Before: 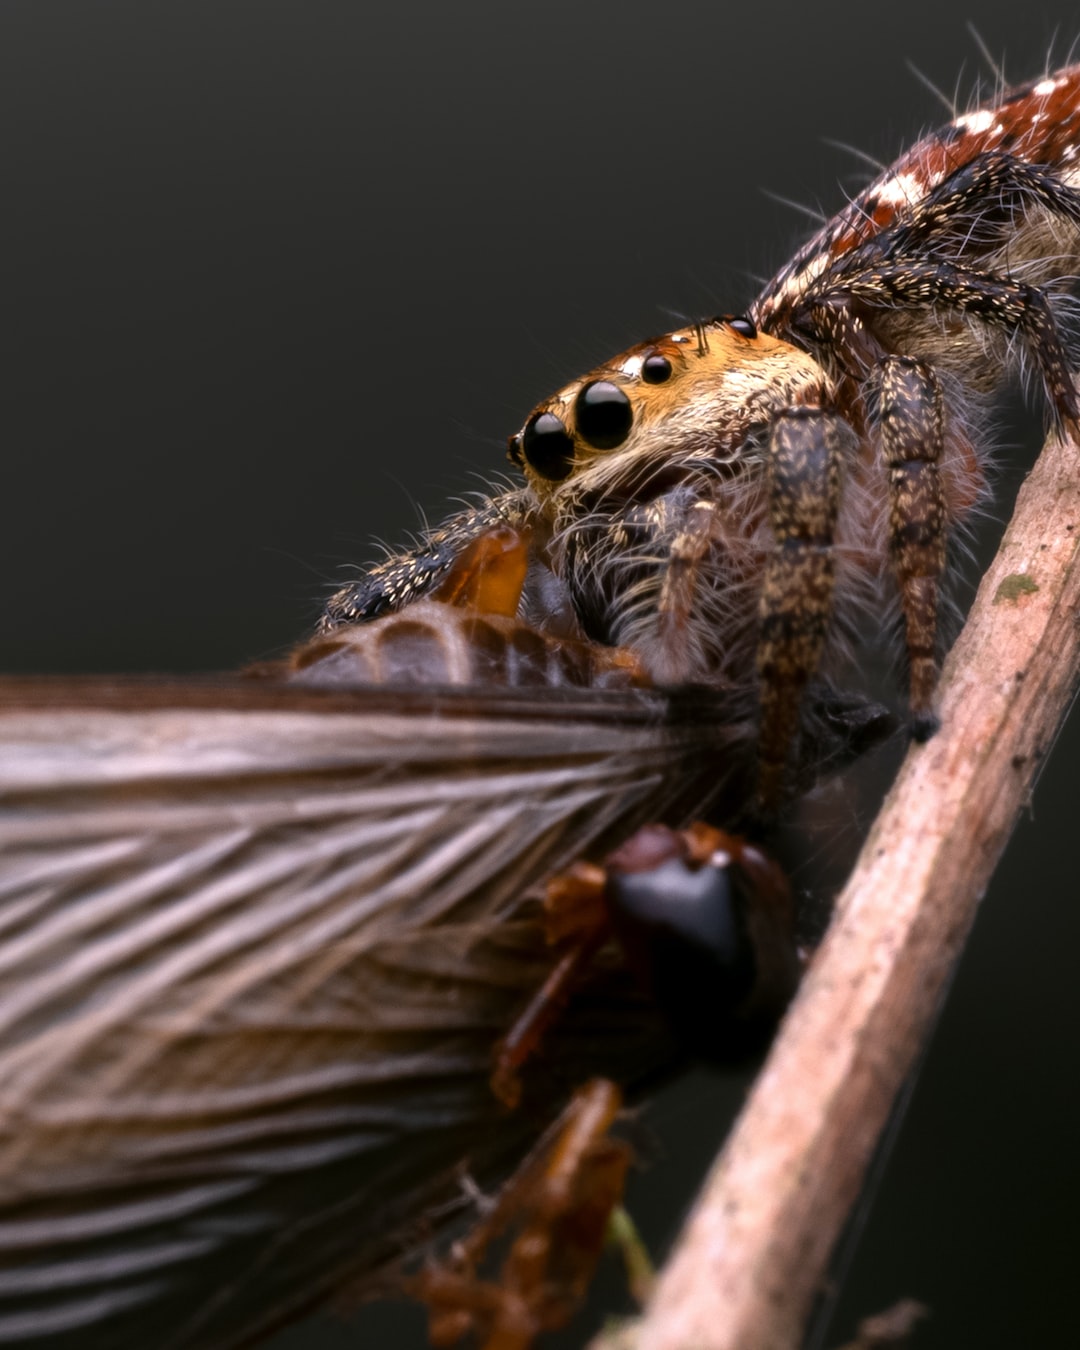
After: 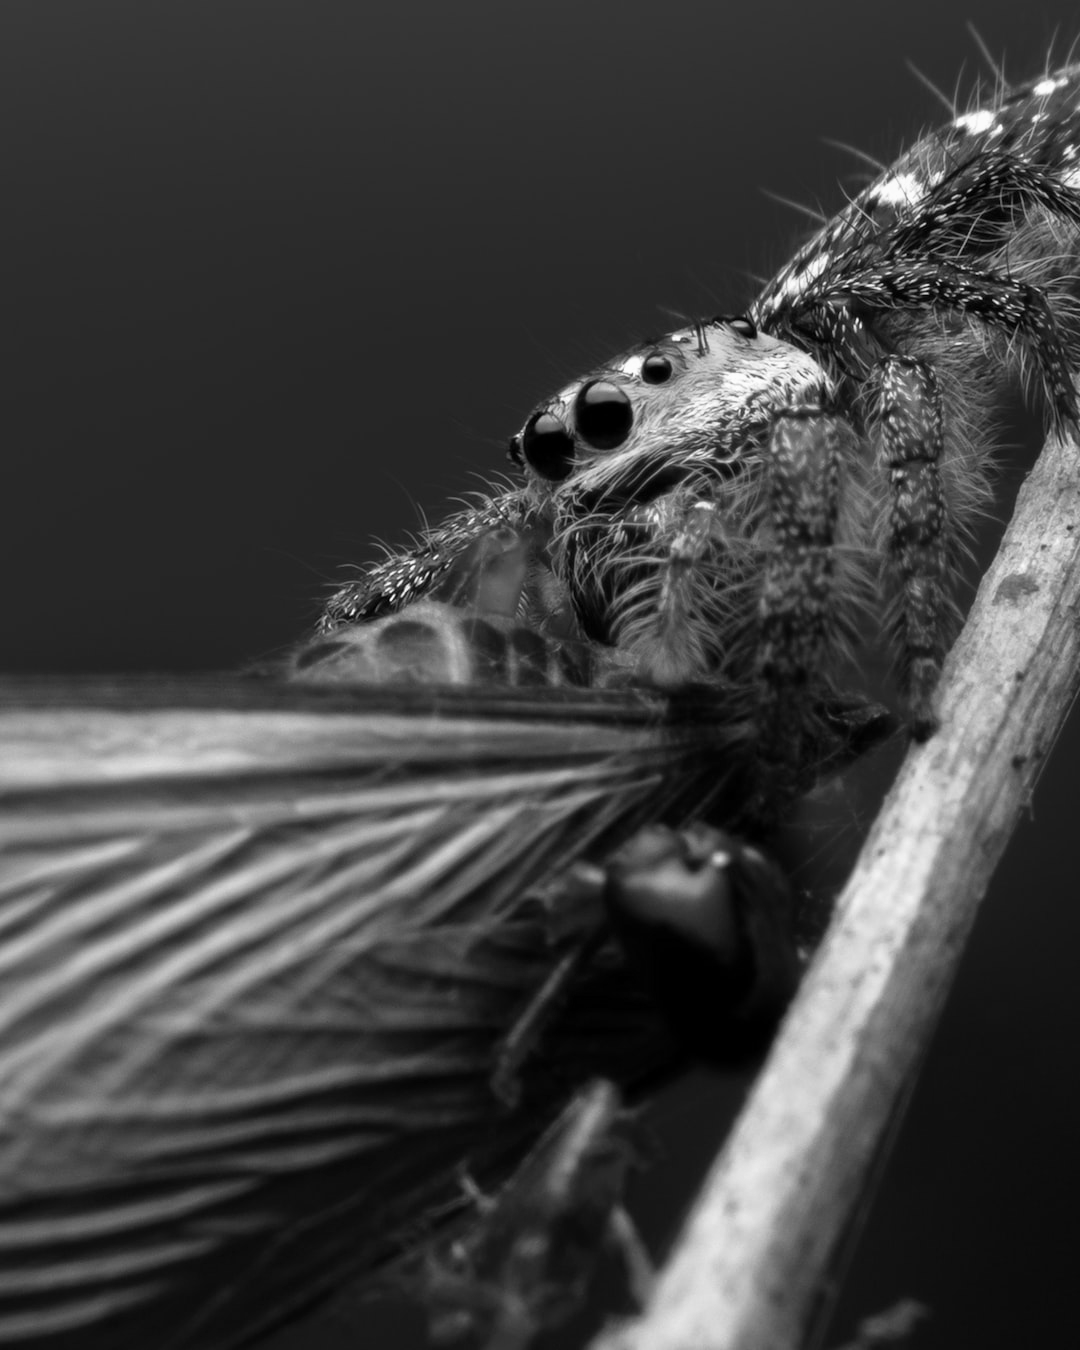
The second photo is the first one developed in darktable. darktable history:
color balance rgb: perceptual saturation grading › global saturation 10%, global vibrance 10%
monochrome: a -6.99, b 35.61, size 1.4
